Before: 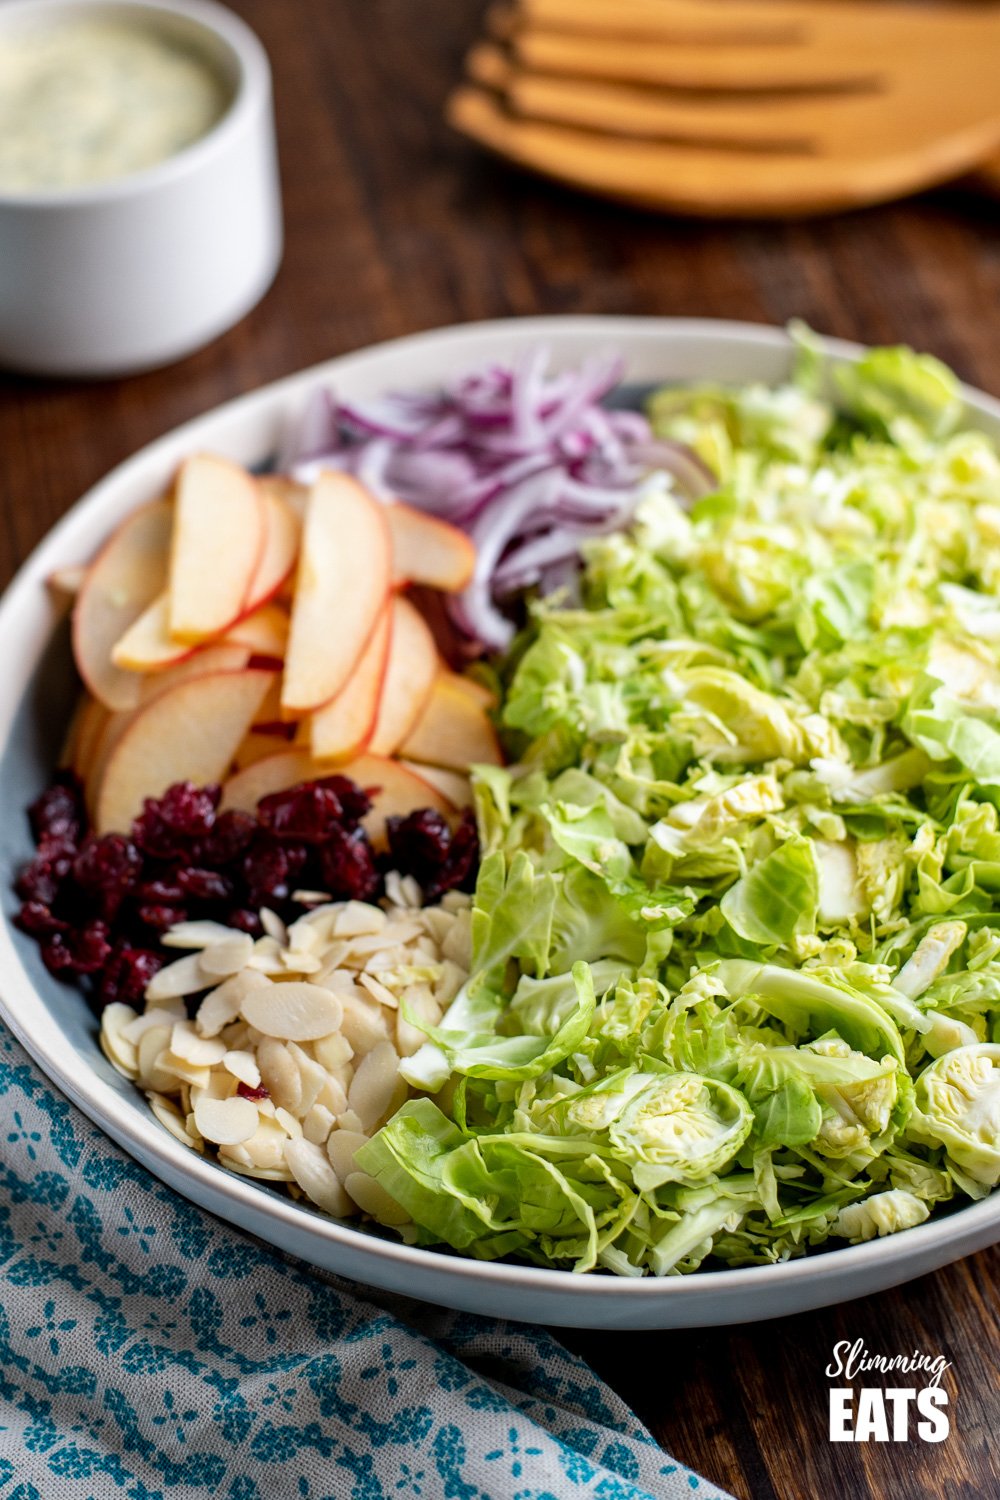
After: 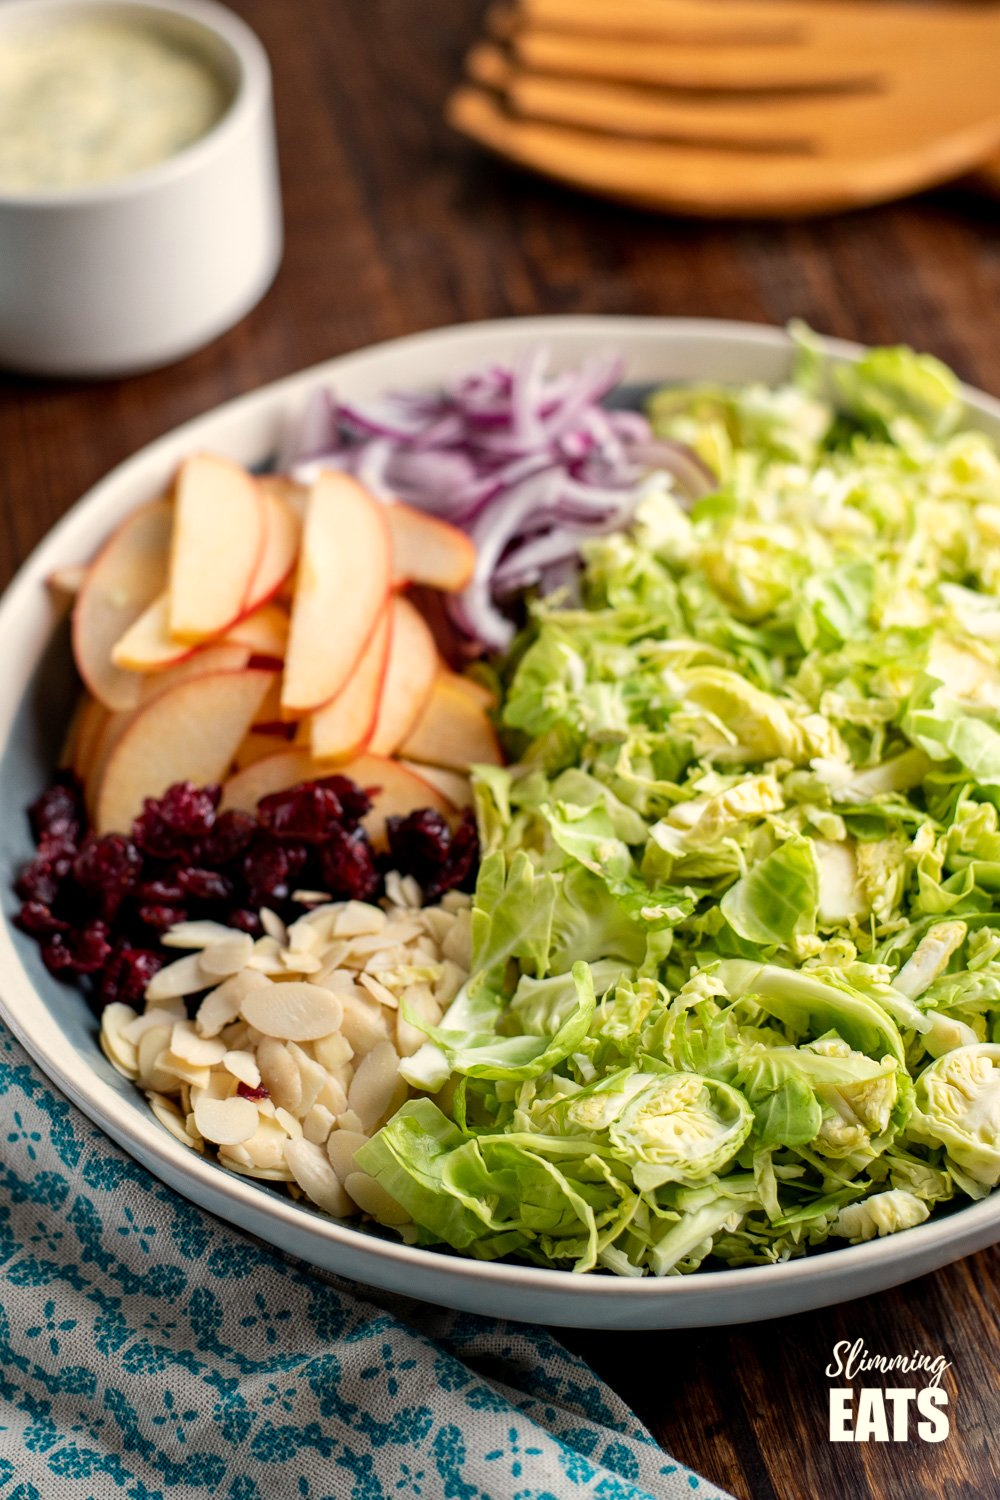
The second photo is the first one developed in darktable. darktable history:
rotate and perspective: automatic cropping off
white balance: red 1.045, blue 0.932
